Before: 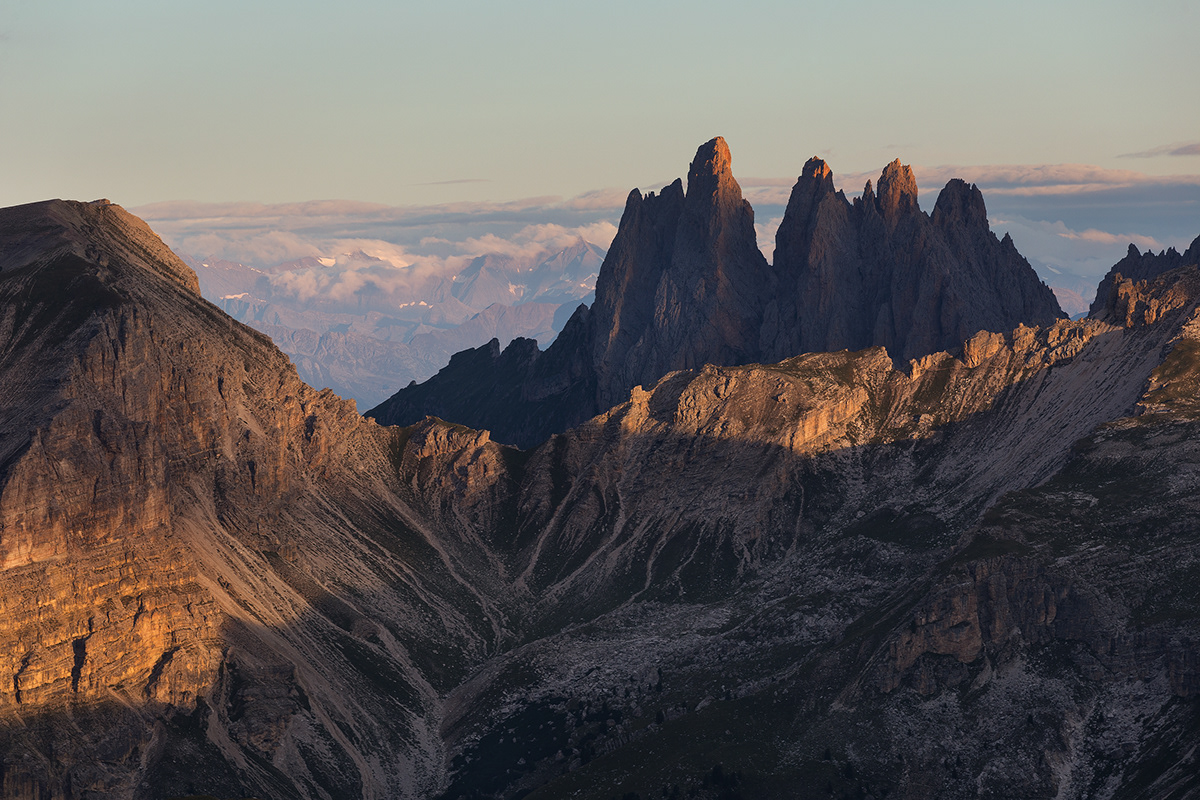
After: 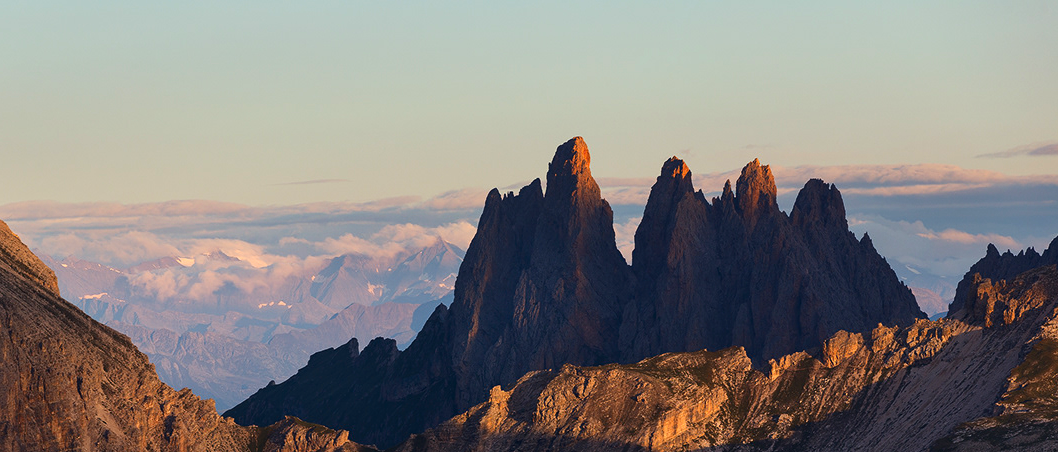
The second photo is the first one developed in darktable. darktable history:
crop and rotate: left 11.78%, bottom 43.481%
local contrast: mode bilateral grid, contrast 100, coarseness 100, detail 92%, midtone range 0.2
contrast brightness saturation: contrast 0.169, saturation 0.327
